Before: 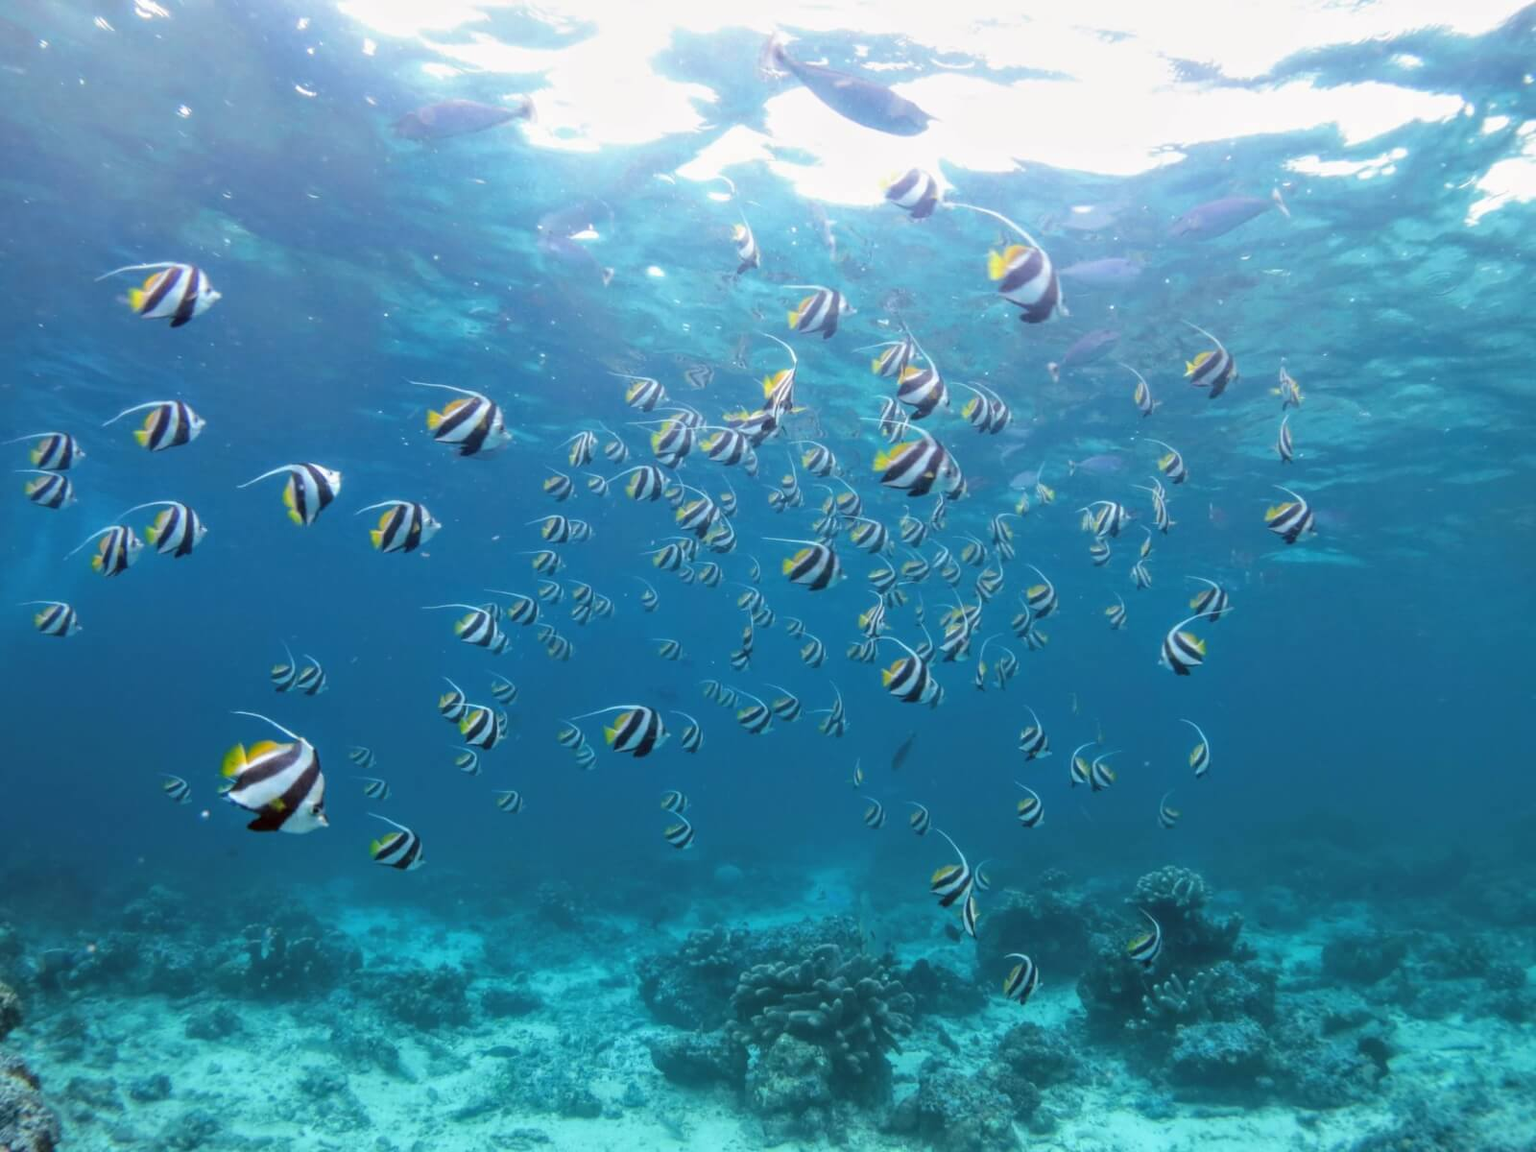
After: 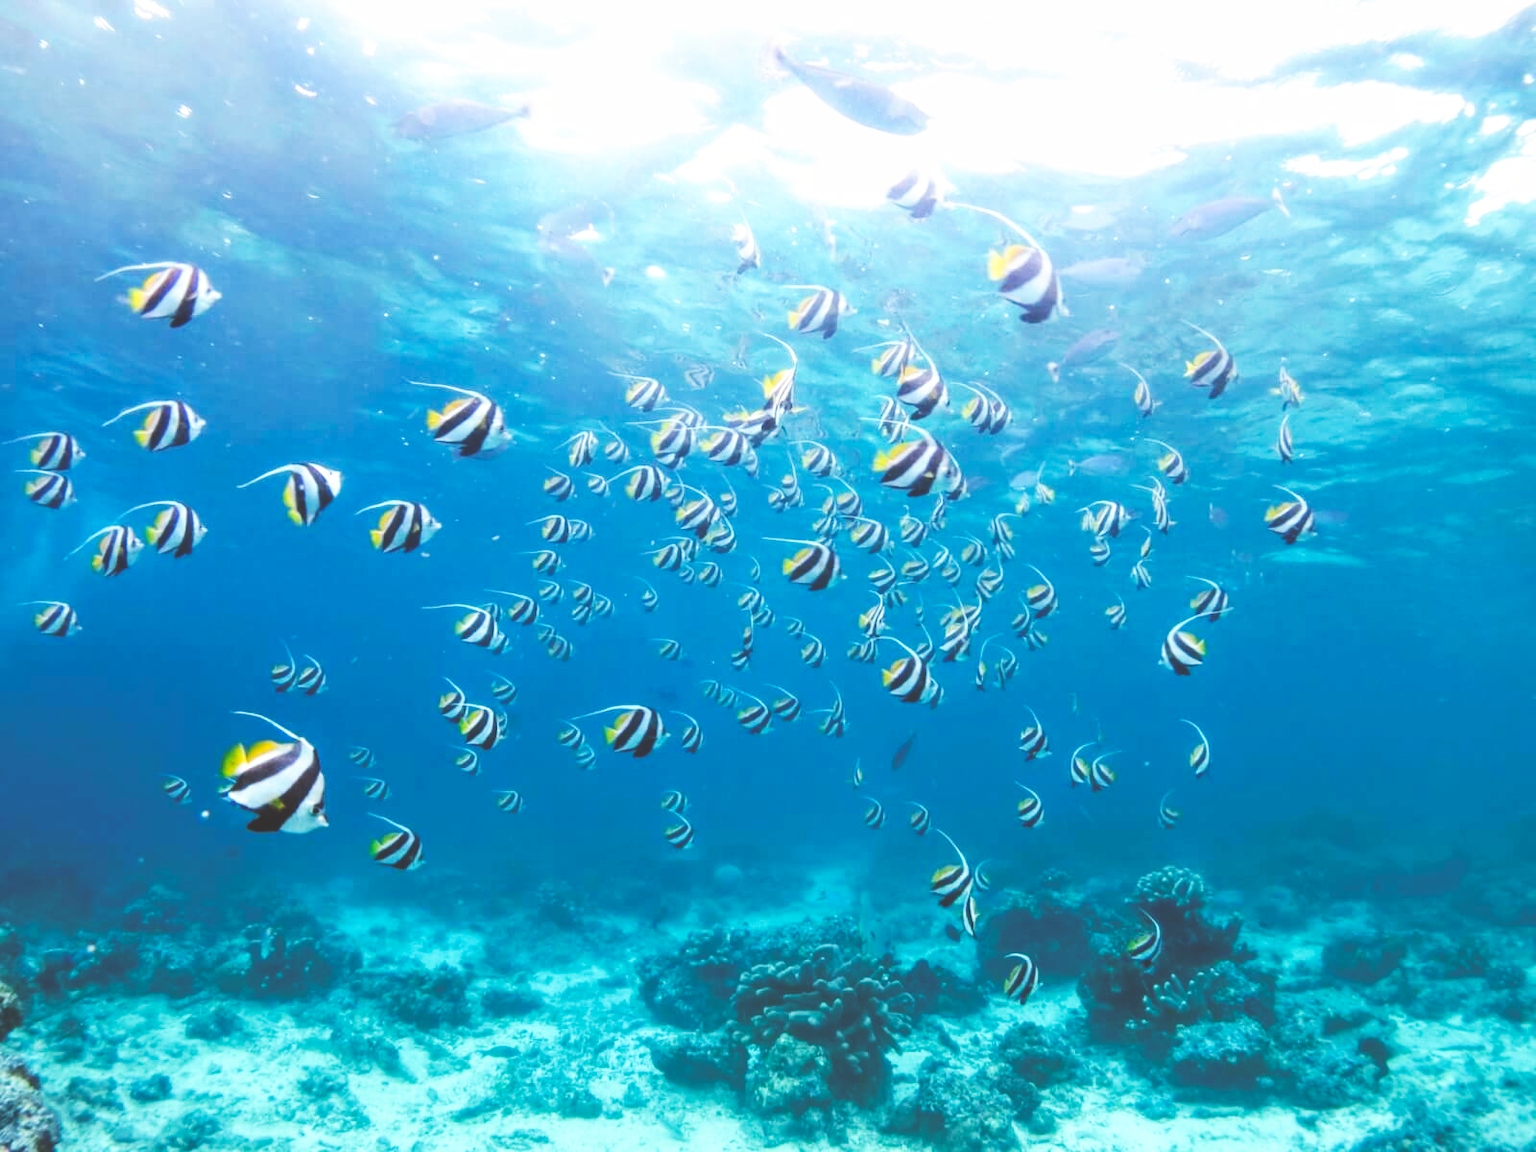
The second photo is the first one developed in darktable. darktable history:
base curve: curves: ch0 [(0, 0) (0.007, 0.004) (0.027, 0.03) (0.046, 0.07) (0.207, 0.54) (0.442, 0.872) (0.673, 0.972) (1, 1)], preserve colors none
rgb curve: curves: ch0 [(0, 0.186) (0.314, 0.284) (0.775, 0.708) (1, 1)], compensate middle gray true, preserve colors none
